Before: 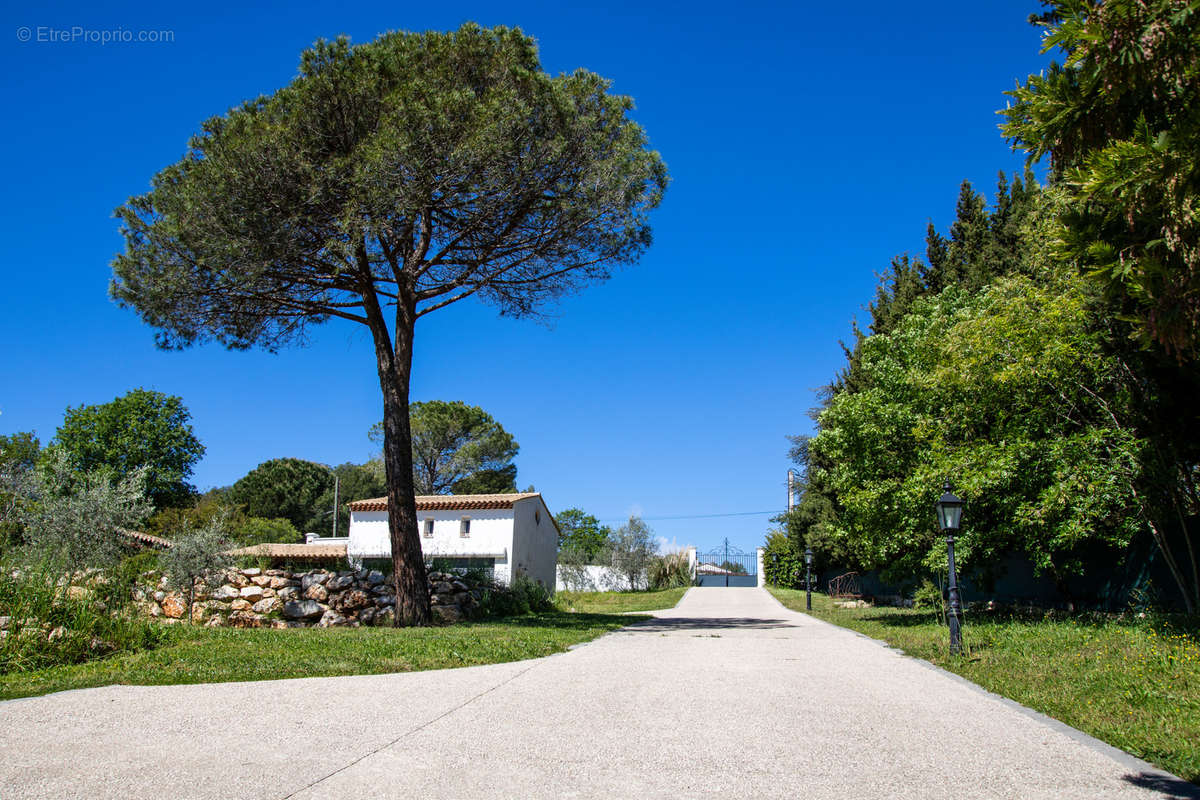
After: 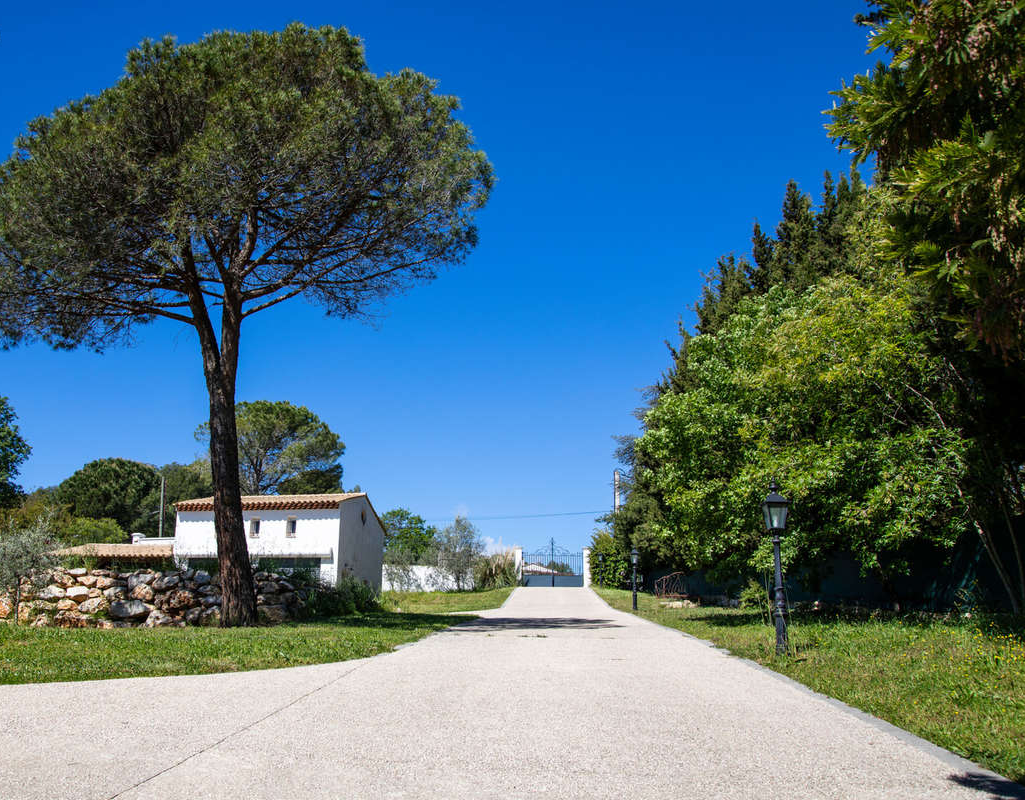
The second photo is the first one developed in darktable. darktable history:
crop and rotate: left 14.532%
